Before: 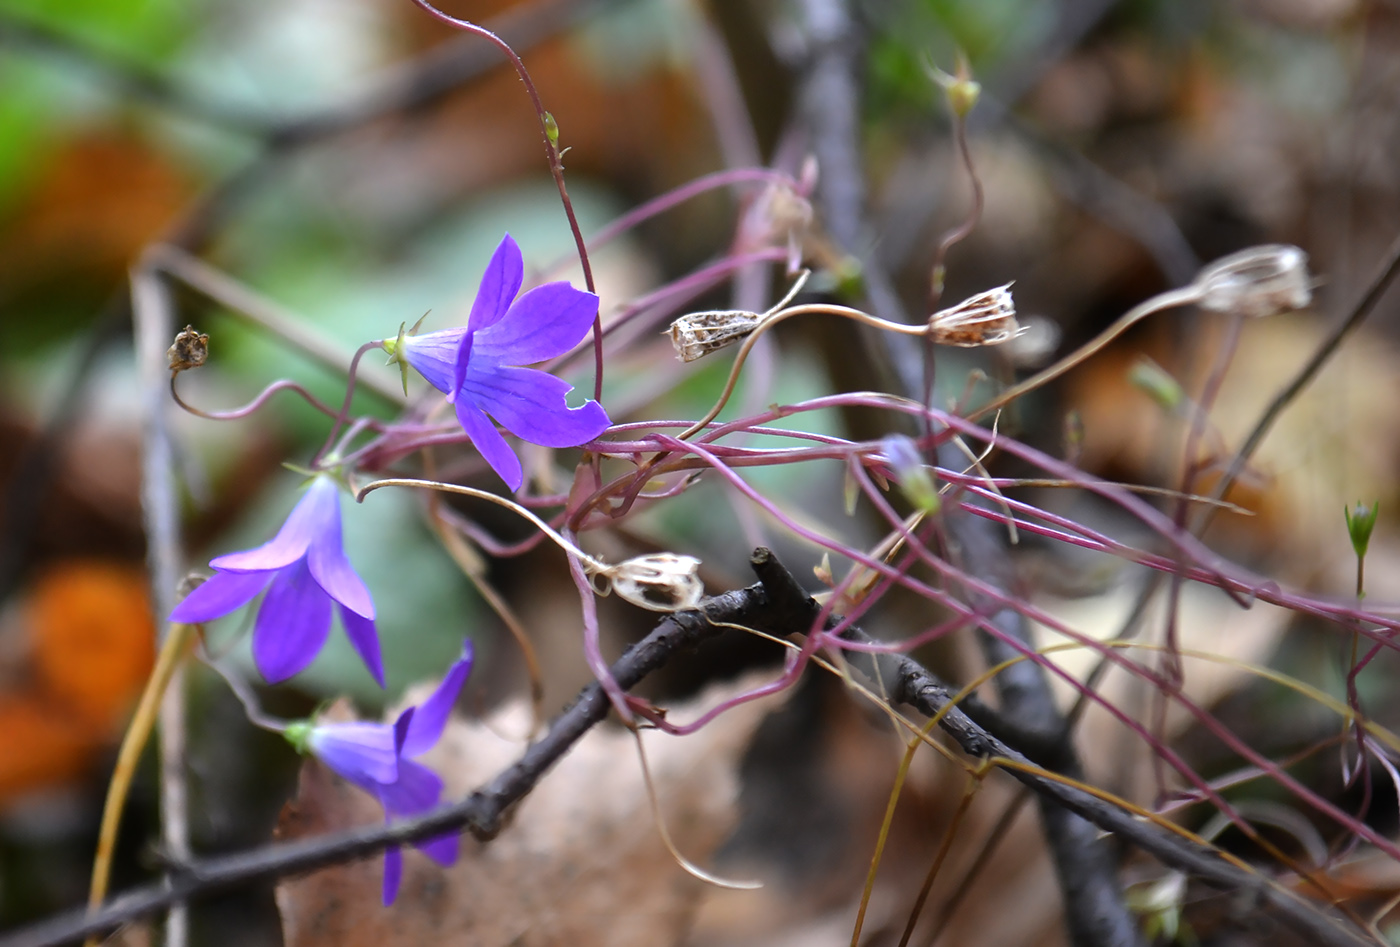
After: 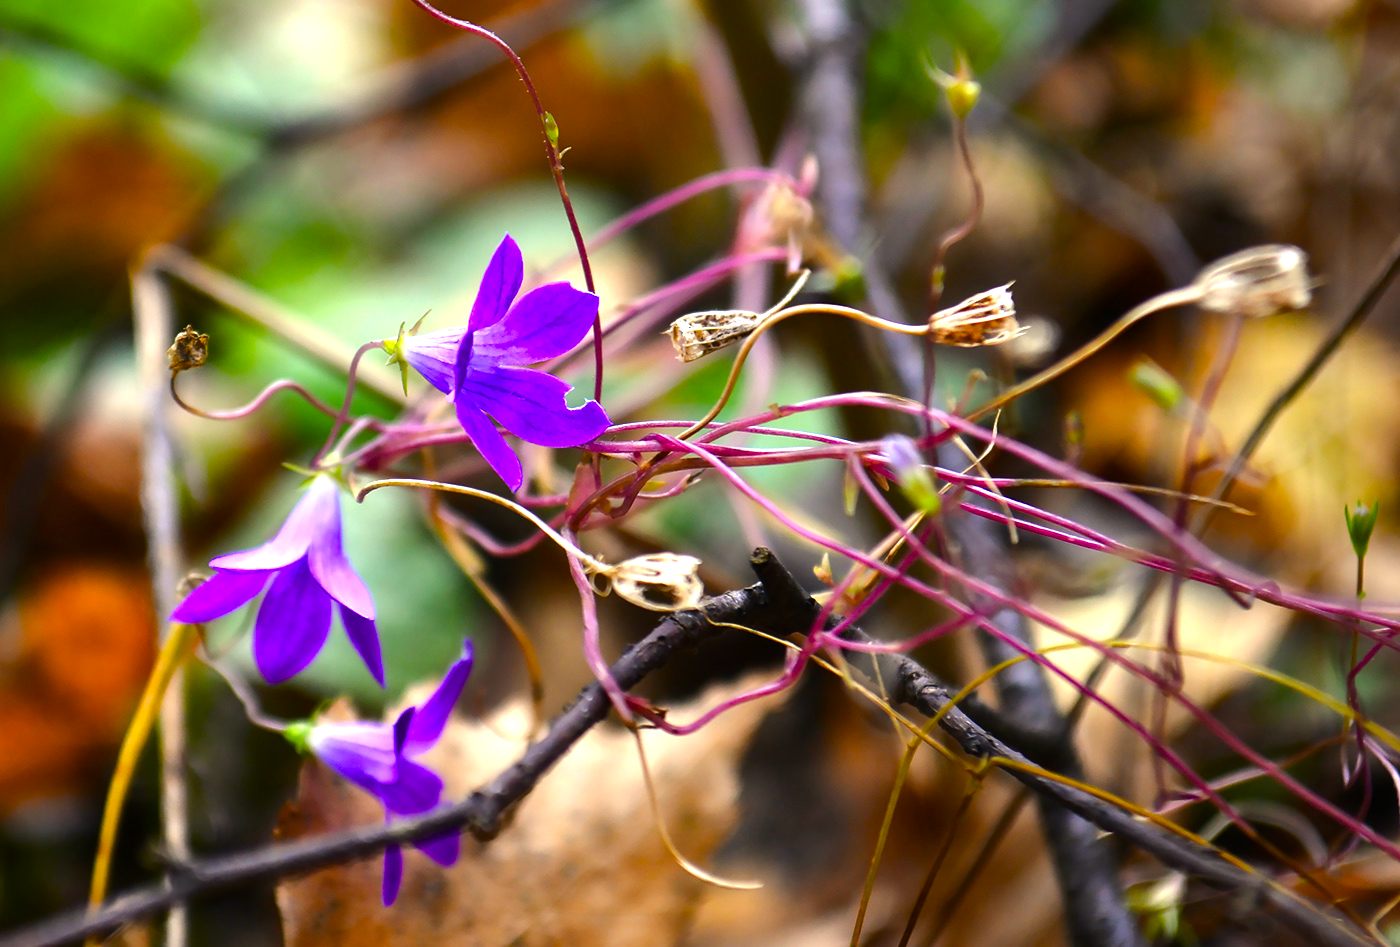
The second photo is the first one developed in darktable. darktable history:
color correction: highlights a* 2.36, highlights b* 22.86
color balance rgb: perceptual saturation grading › global saturation 39.115%, perceptual saturation grading › highlights -24.716%, perceptual saturation grading › mid-tones 35.374%, perceptual saturation grading › shadows 35.983%, perceptual brilliance grading › highlights 20.138%, perceptual brilliance grading › mid-tones 19.003%, perceptual brilliance grading › shadows -19.788%, global vibrance 30.356%
